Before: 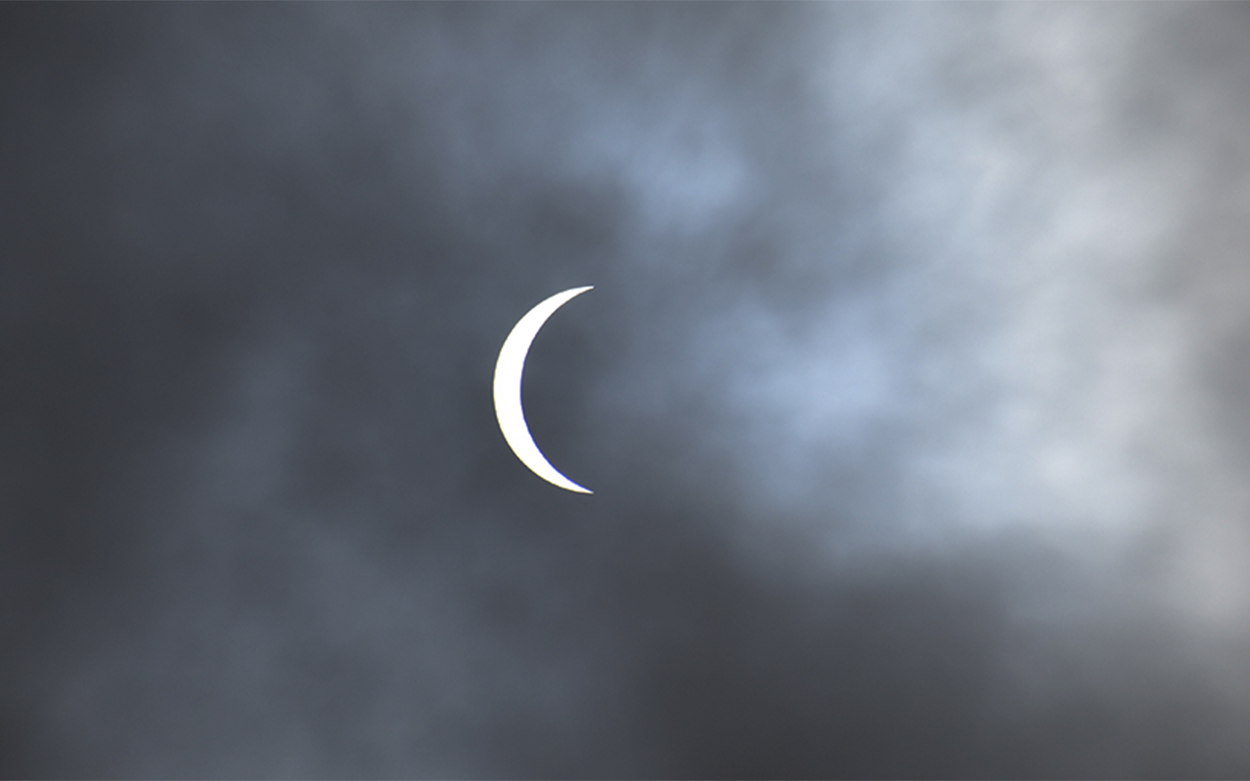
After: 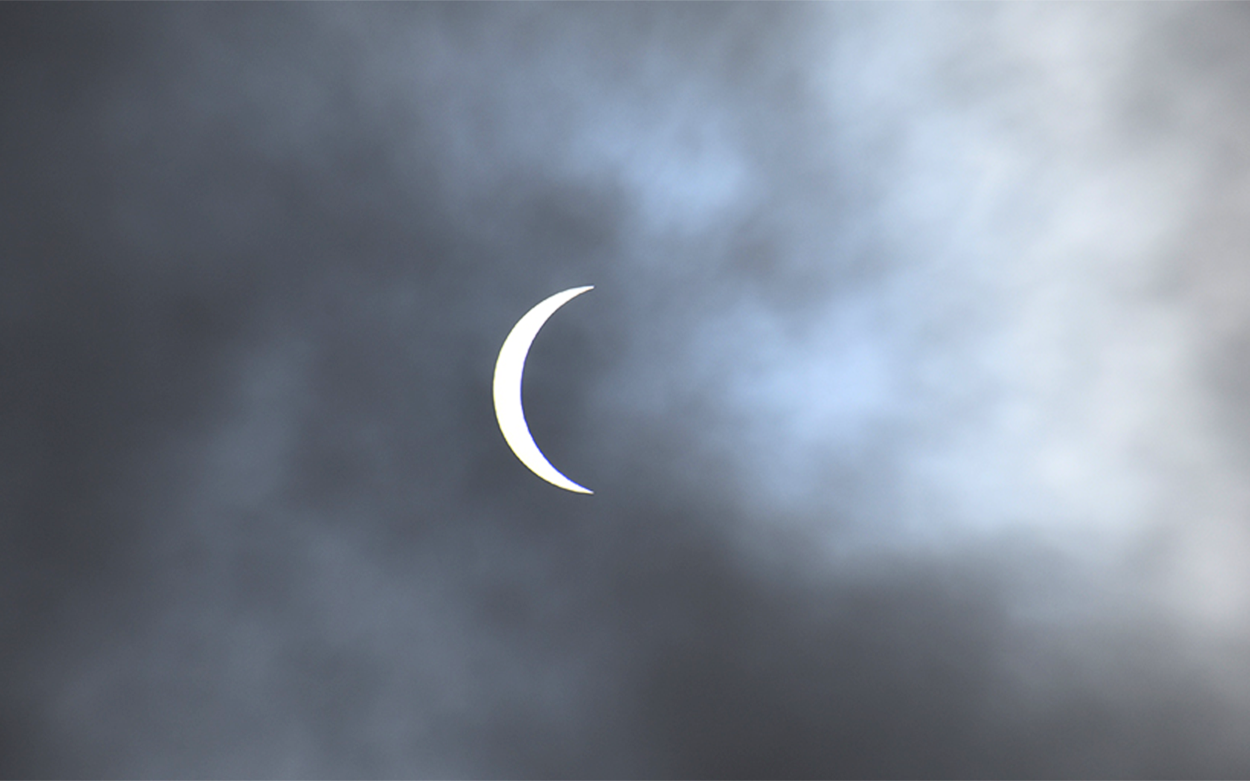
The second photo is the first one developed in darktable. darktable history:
contrast brightness saturation: contrast 0.199, brightness 0.161, saturation 0.224
